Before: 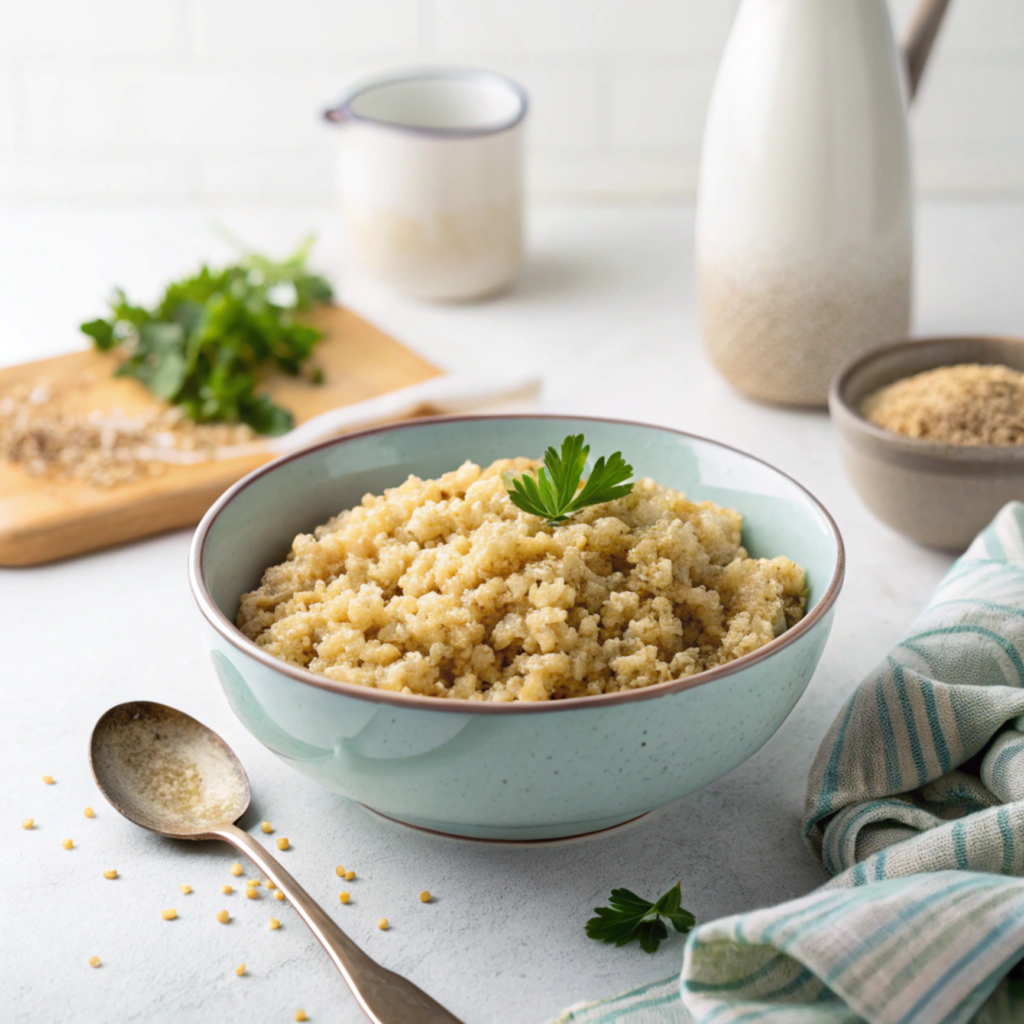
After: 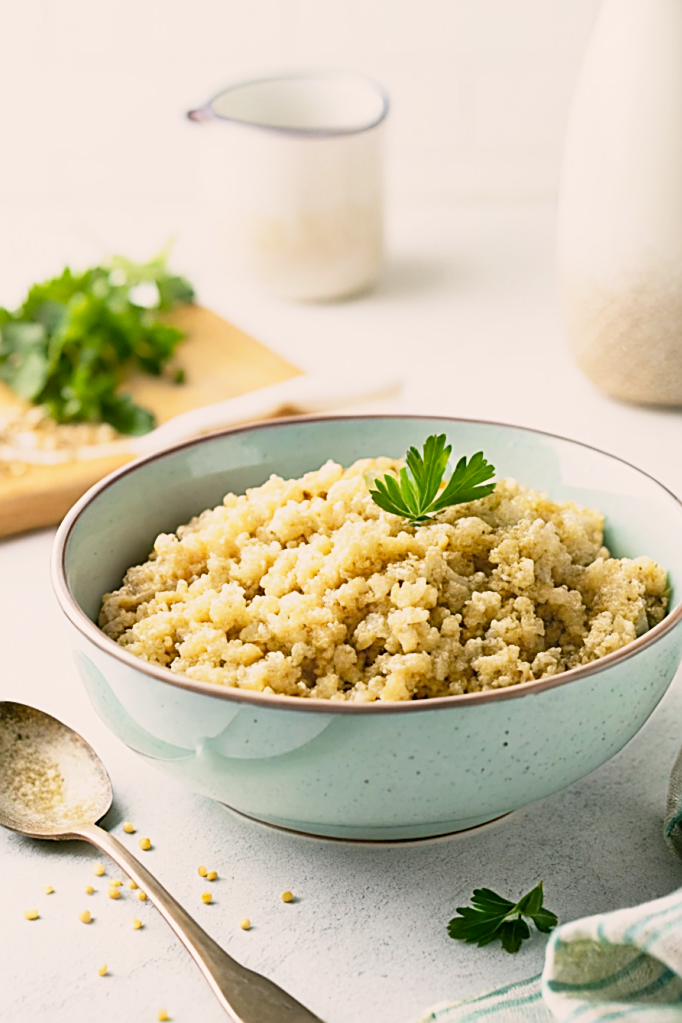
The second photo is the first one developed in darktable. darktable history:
crop and rotate: left 13.537%, right 19.796%
sharpen: amount 0.901
color correction: highlights a* 4.02, highlights b* 4.98, shadows a* -7.55, shadows b* 4.98
white balance: emerald 1
base curve: curves: ch0 [(0, 0) (0.088, 0.125) (0.176, 0.251) (0.354, 0.501) (0.613, 0.749) (1, 0.877)], preserve colors none
